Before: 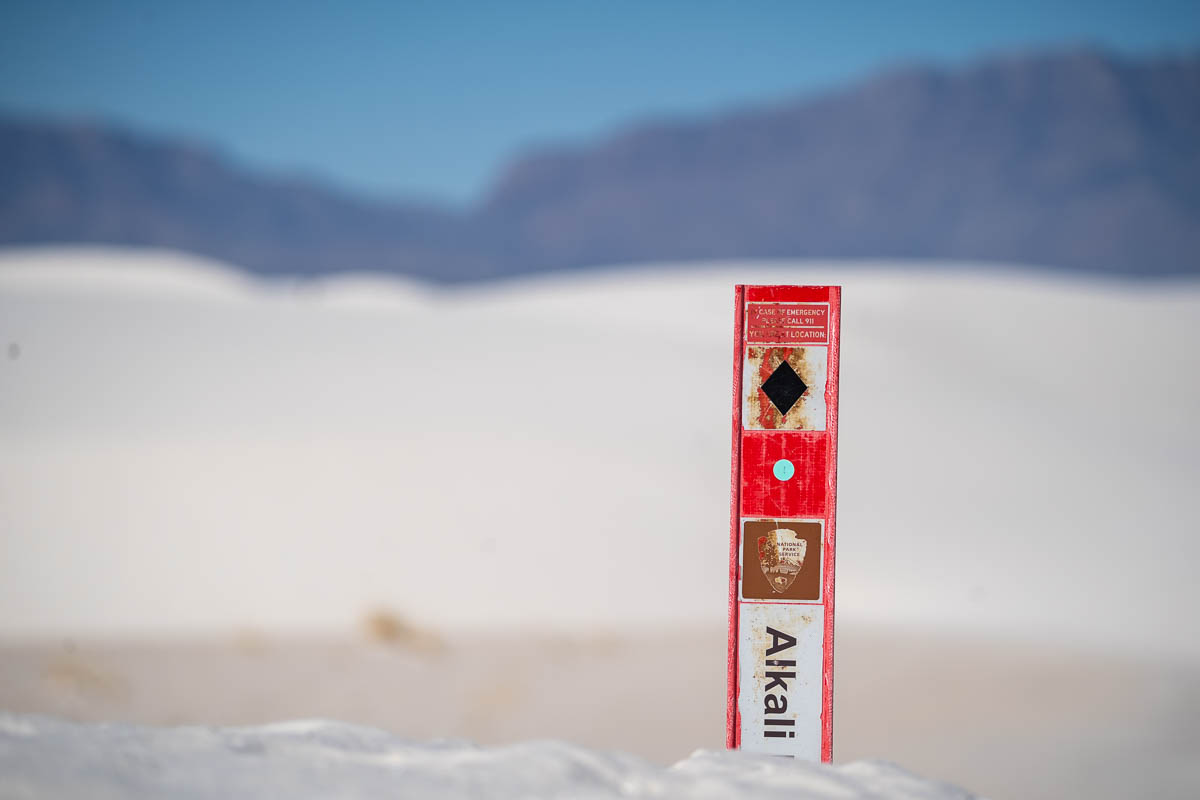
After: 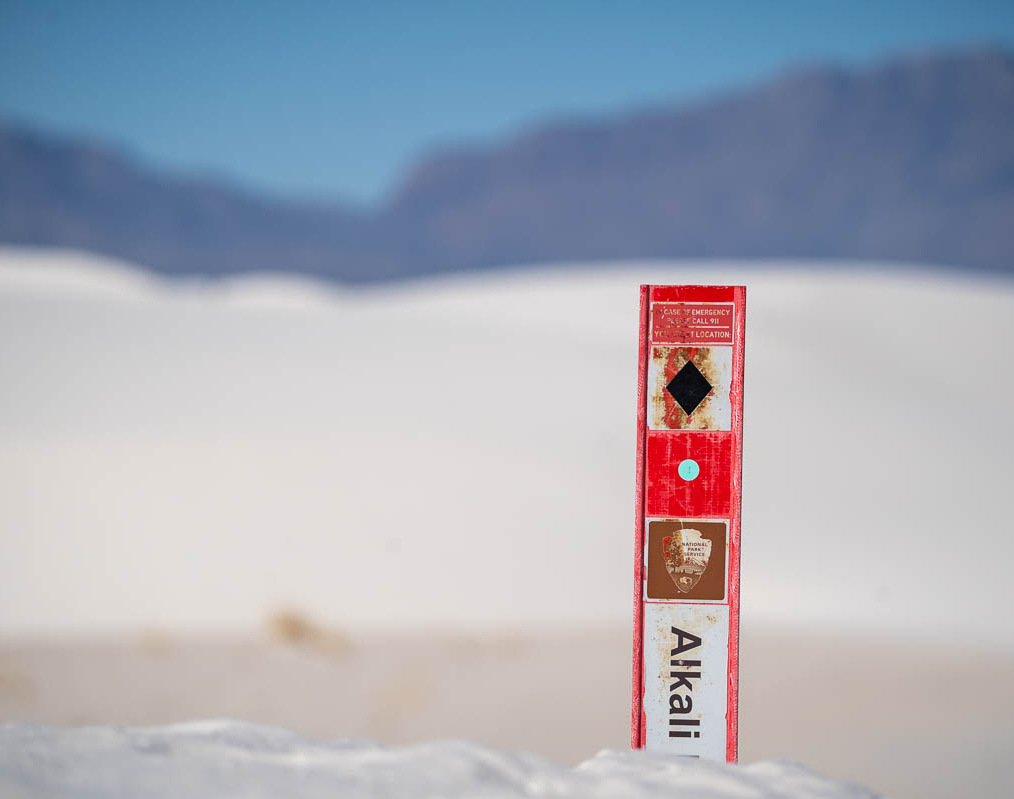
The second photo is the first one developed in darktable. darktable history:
crop: left 7.968%, right 7.523%
